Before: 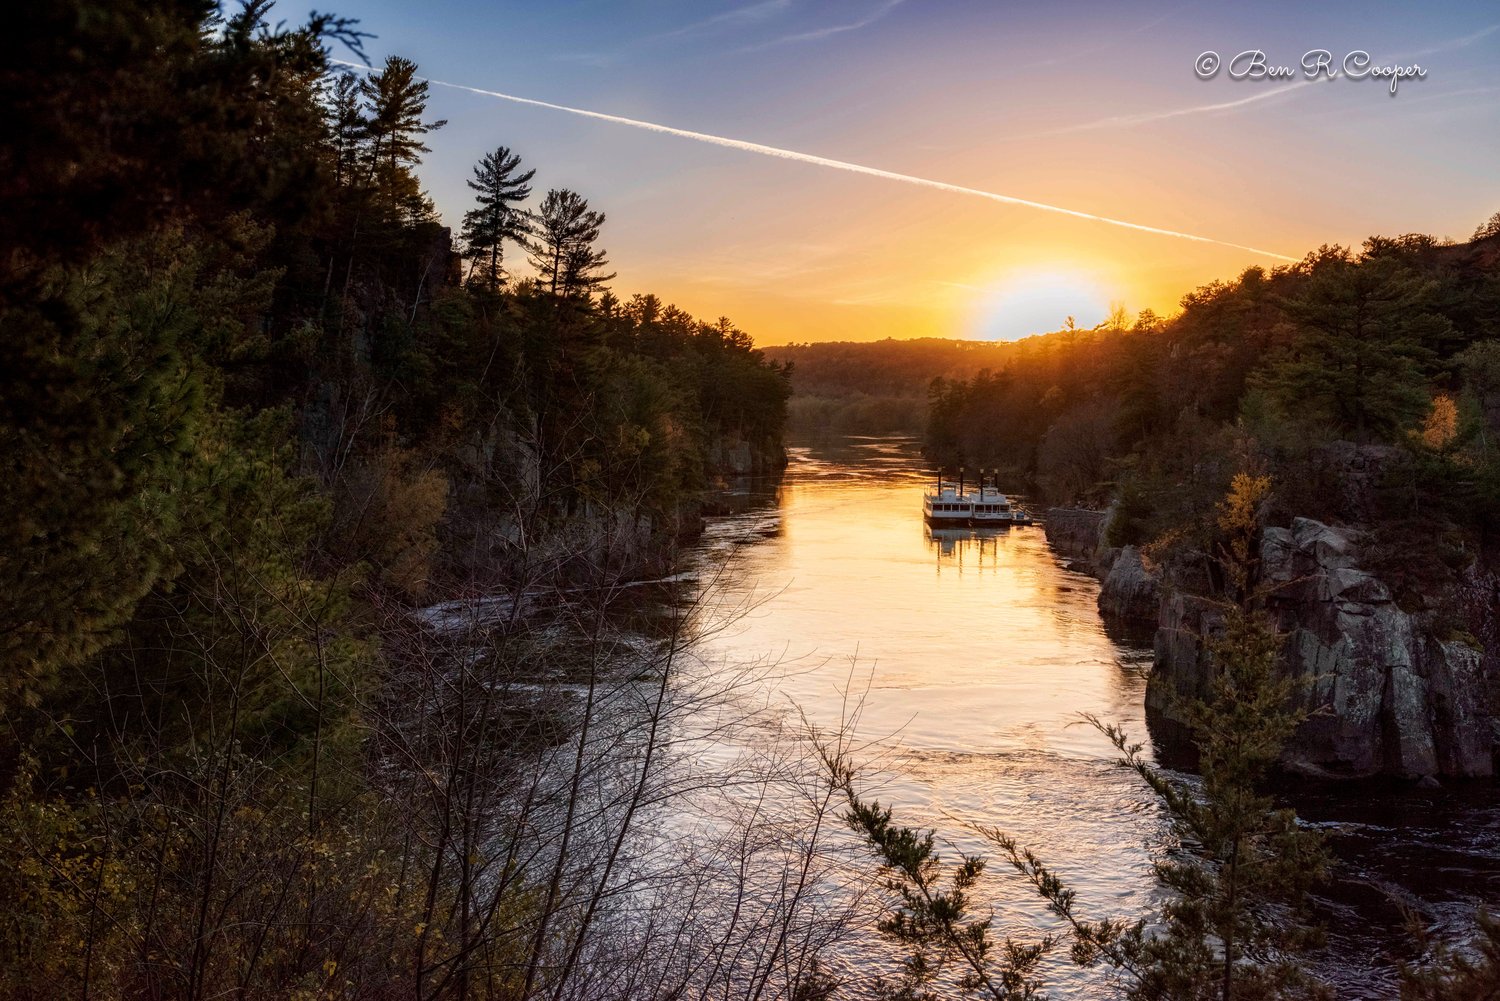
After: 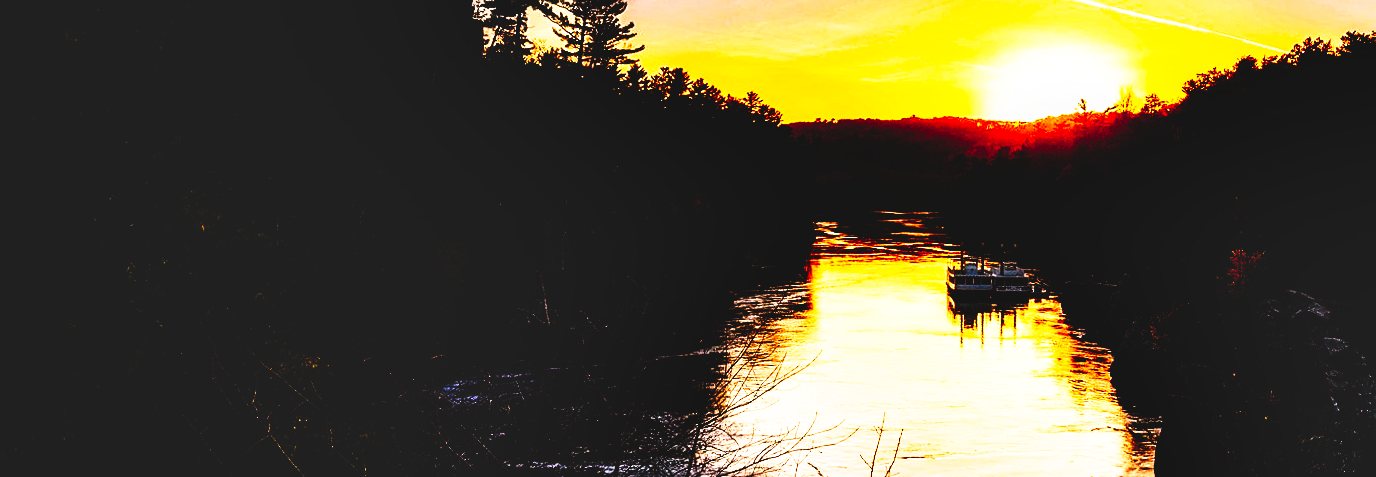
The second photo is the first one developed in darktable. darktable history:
base curve: curves: ch0 [(0, 0.036) (0.083, 0.04) (0.804, 1)], preserve colors none
crop: left 1.744%, top 19.225%, right 5.069%, bottom 28.357%
tone curve: curves: ch0 [(0, 0) (0.003, 0.003) (0.011, 0.006) (0.025, 0.01) (0.044, 0.015) (0.069, 0.02) (0.1, 0.027) (0.136, 0.036) (0.177, 0.05) (0.224, 0.07) (0.277, 0.12) (0.335, 0.208) (0.399, 0.334) (0.468, 0.473) (0.543, 0.636) (0.623, 0.795) (0.709, 0.907) (0.801, 0.97) (0.898, 0.989) (1, 1)], preserve colors none
sharpen: on, module defaults
rotate and perspective: rotation -0.013°, lens shift (vertical) -0.027, lens shift (horizontal) 0.178, crop left 0.016, crop right 0.989, crop top 0.082, crop bottom 0.918
shadows and highlights: radius 100.41, shadows 50.55, highlights -64.36, highlights color adjustment 49.82%, soften with gaussian
